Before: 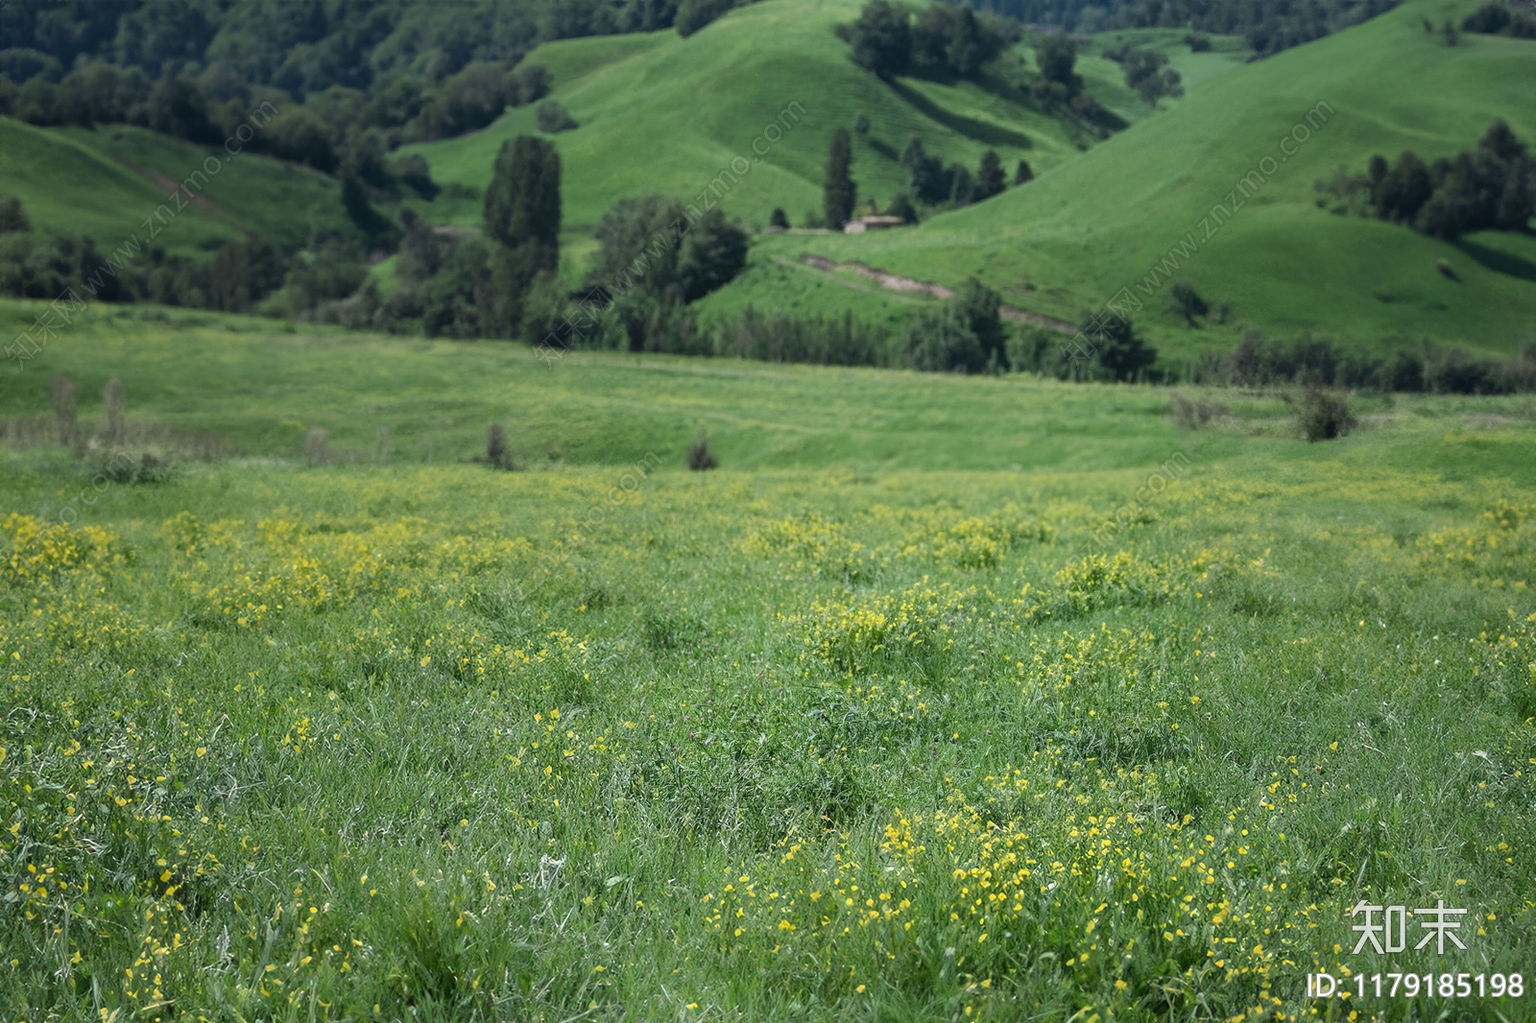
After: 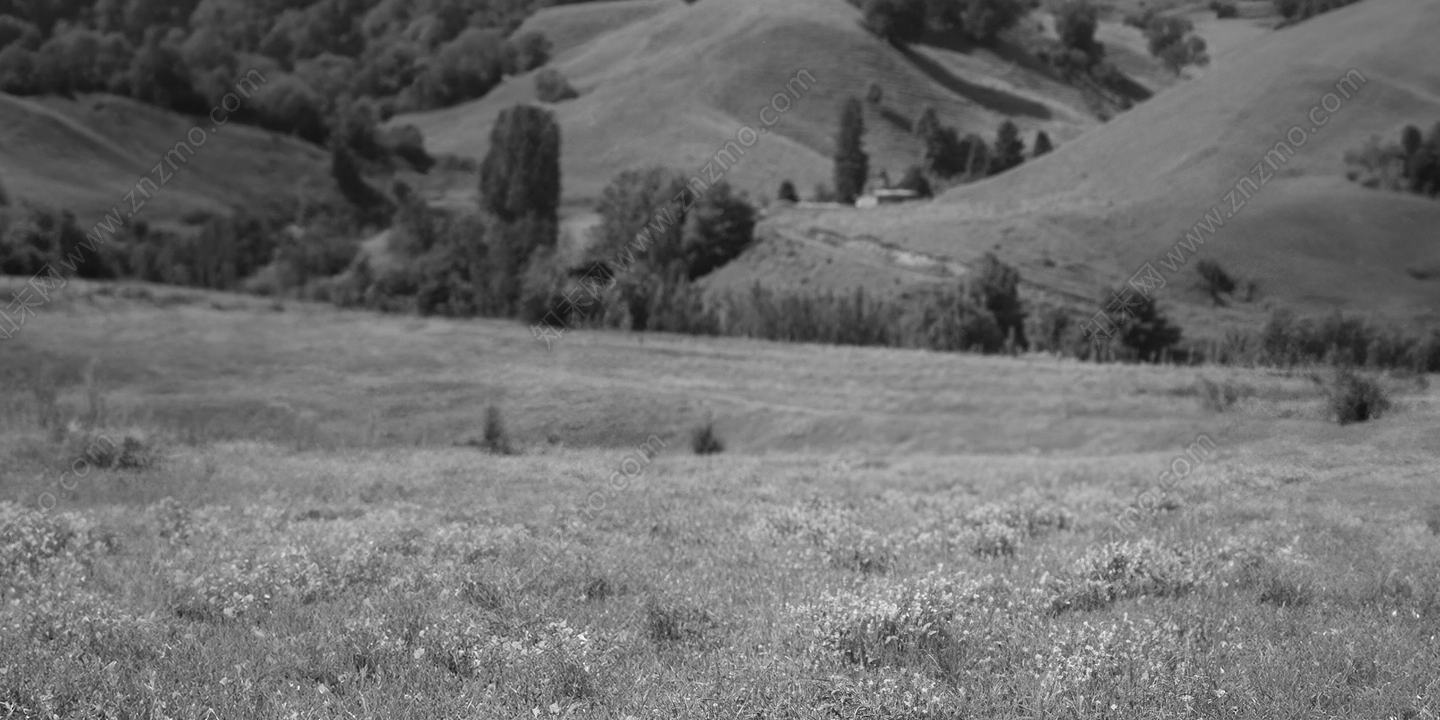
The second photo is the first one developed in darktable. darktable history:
crop: left 1.509%, top 3.452%, right 7.696%, bottom 28.452%
monochrome: on, module defaults
